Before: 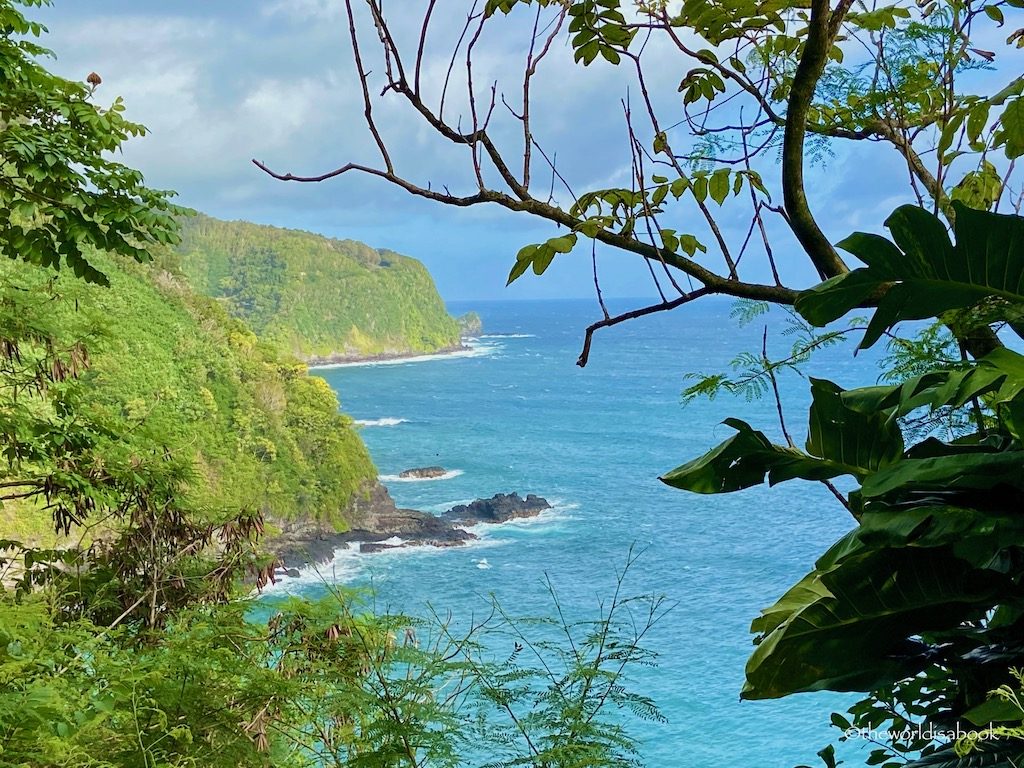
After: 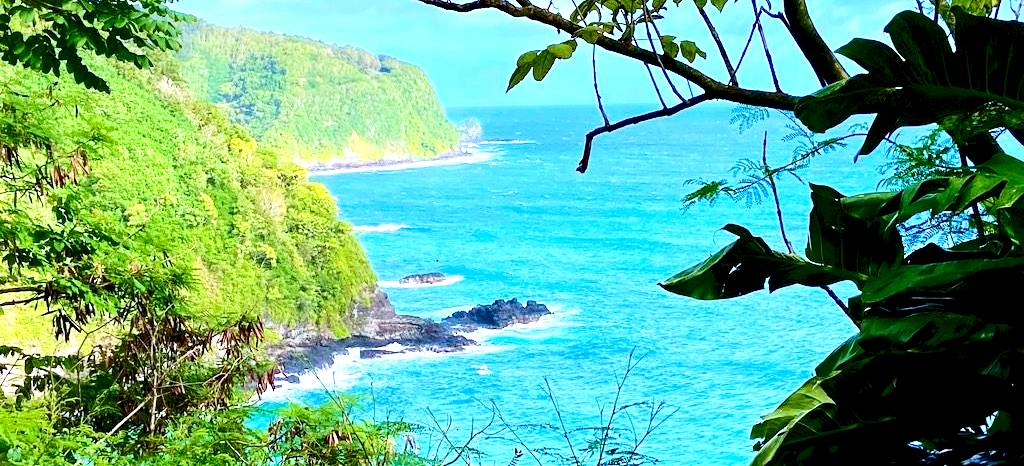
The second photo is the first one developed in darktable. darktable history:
contrast brightness saturation: contrast 0.21, brightness -0.11, saturation 0.21
color calibration: illuminant custom, x 0.373, y 0.388, temperature 4269.97 K
velvia: on, module defaults
exposure: black level correction 0.008, exposure 0.979 EV, compensate highlight preservation false
crop and rotate: top 25.357%, bottom 13.942%
